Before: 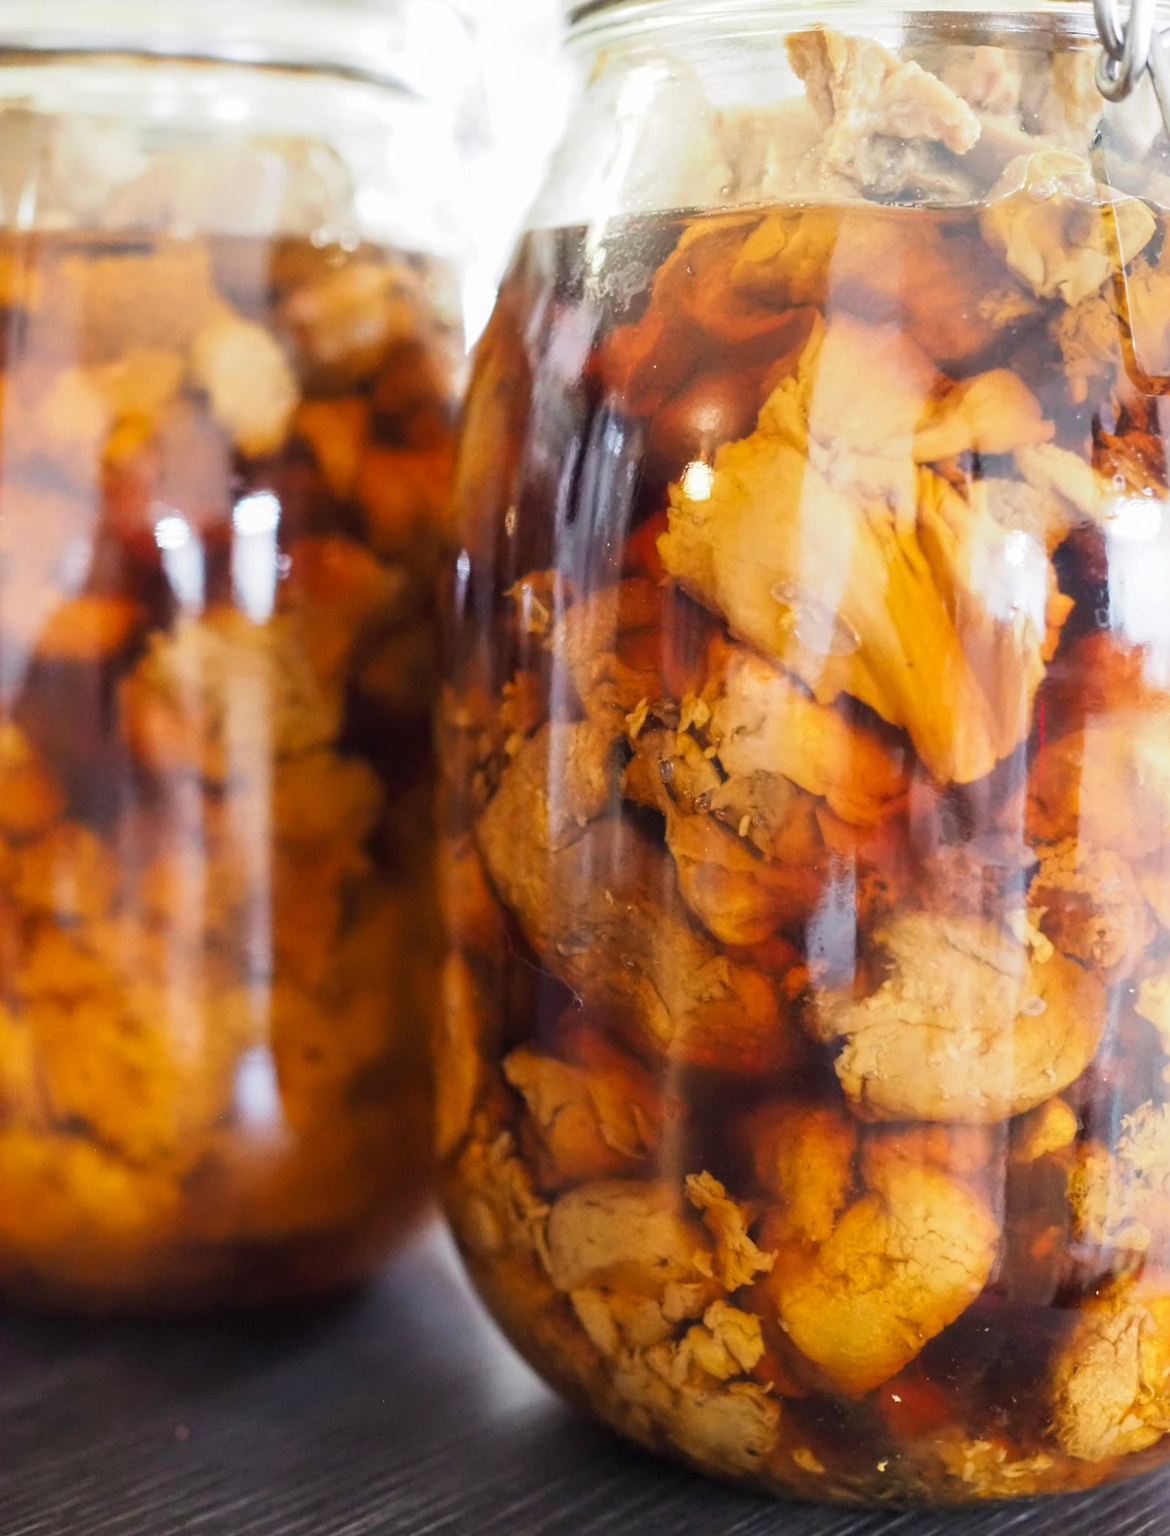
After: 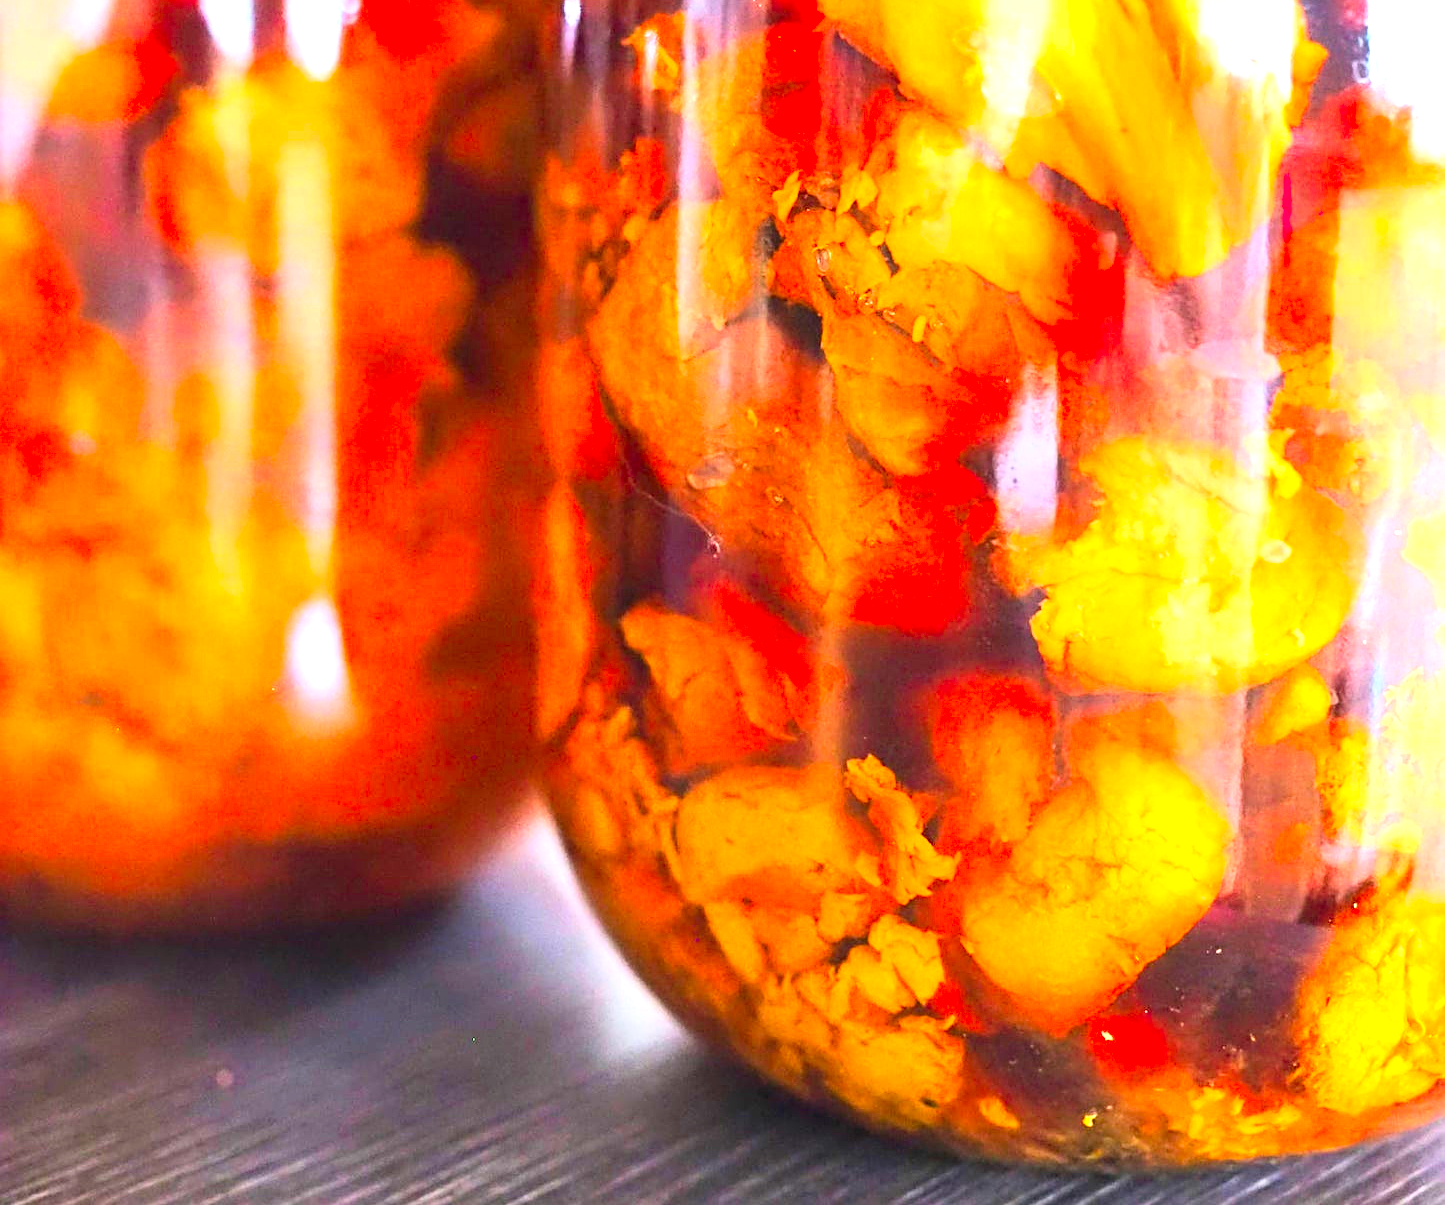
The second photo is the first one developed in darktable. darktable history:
sharpen: on, module defaults
tone equalizer: on, module defaults
crop and rotate: top 36.435%
exposure: black level correction 0, exposure 1.379 EV, compensate exposure bias true, compensate highlight preservation false
contrast brightness saturation: contrast 0.2, brightness 0.2, saturation 0.8
